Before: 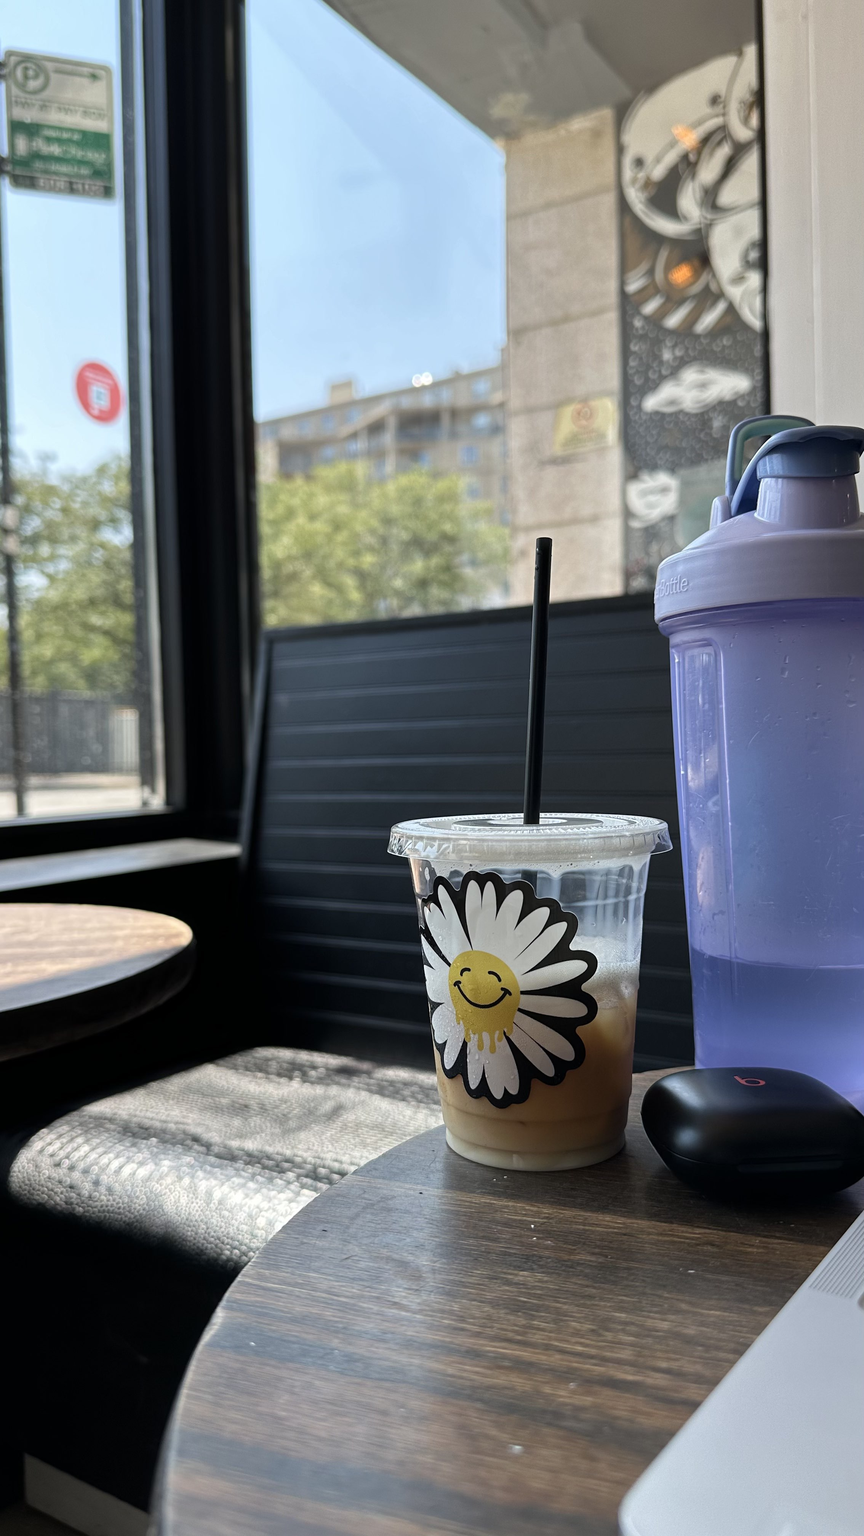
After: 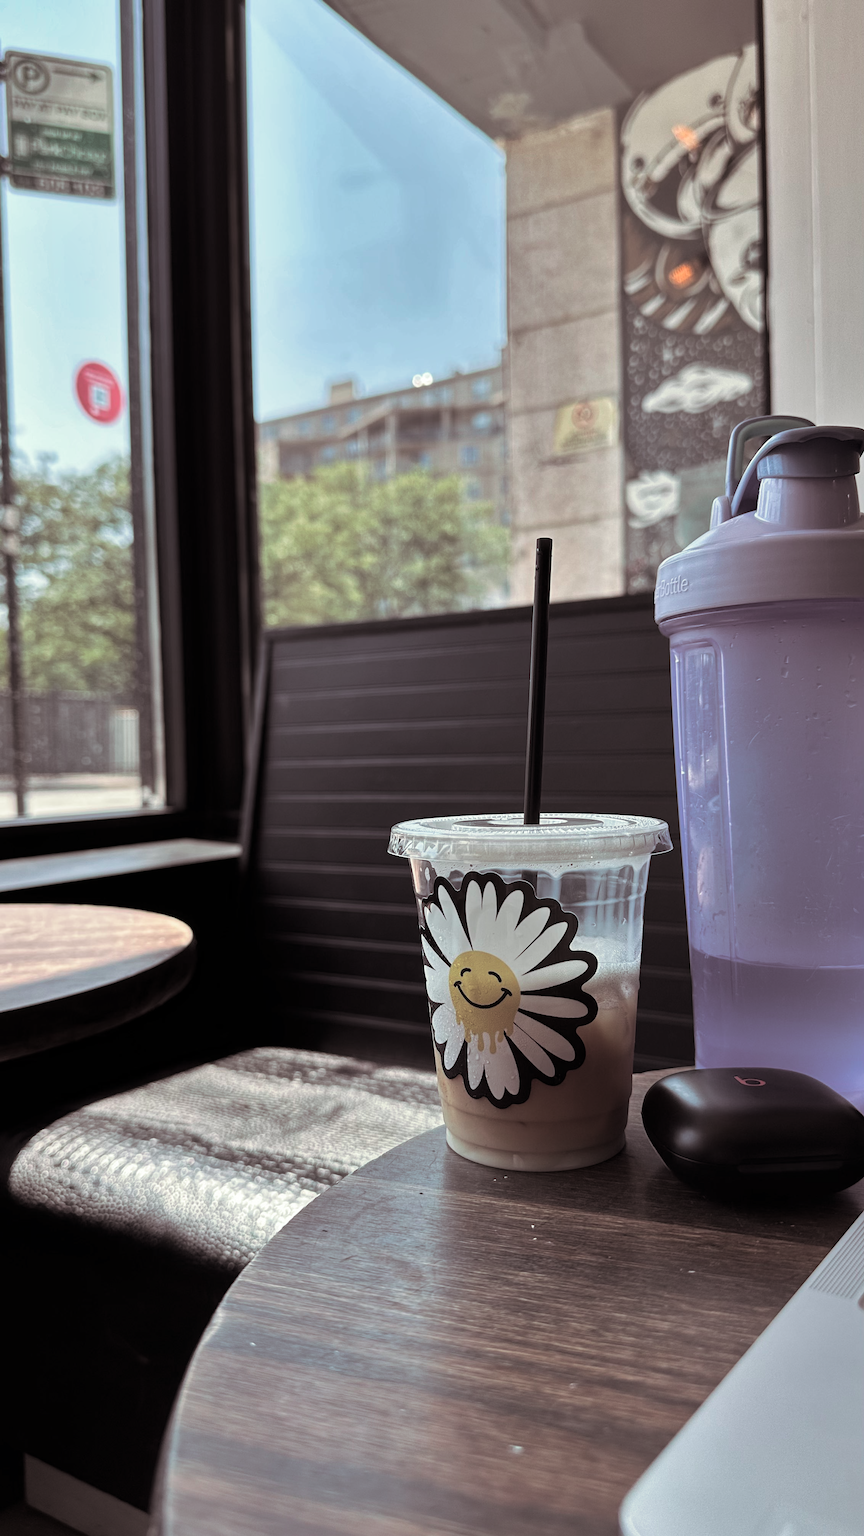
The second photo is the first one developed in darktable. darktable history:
color contrast: blue-yellow contrast 0.7
white balance: emerald 1
split-toning: shadows › saturation 0.2
shadows and highlights: shadows 5, soften with gaussian
